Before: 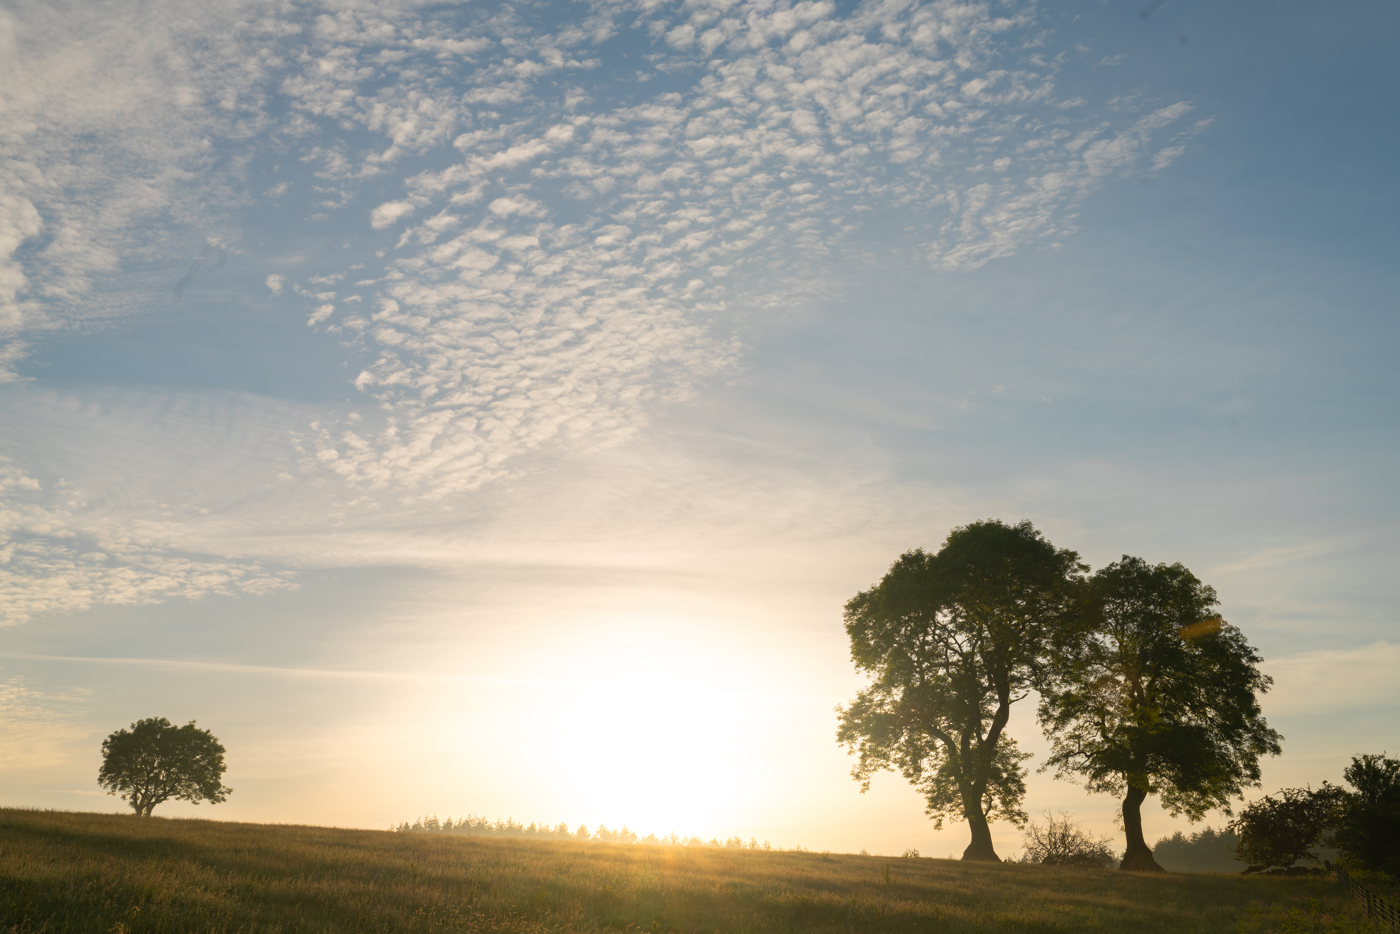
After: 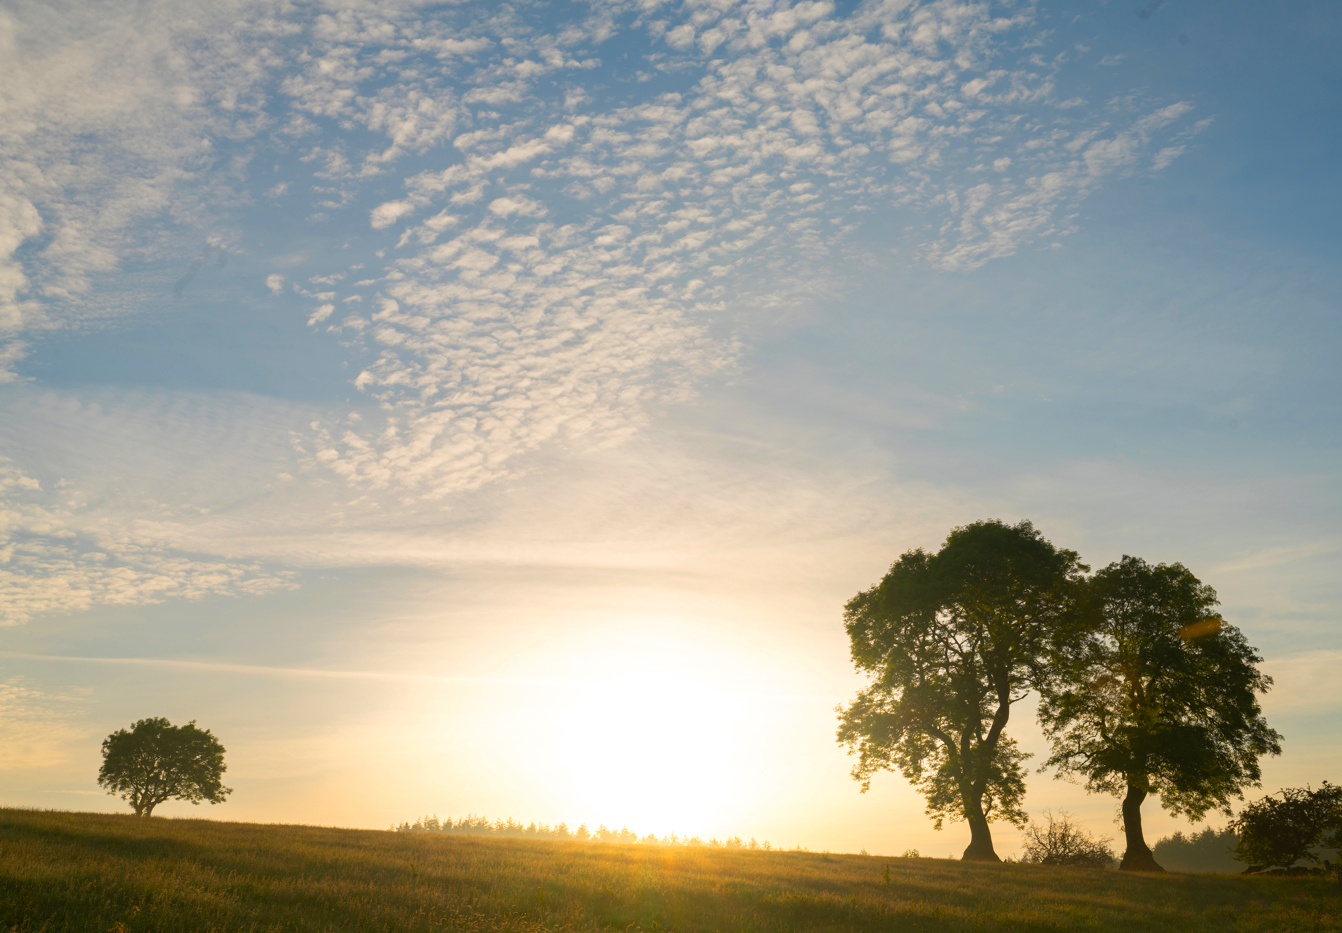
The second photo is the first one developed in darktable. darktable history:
crop: right 4.126%, bottom 0.041%
color correction: highlights b* 0.034, saturation 1.32
